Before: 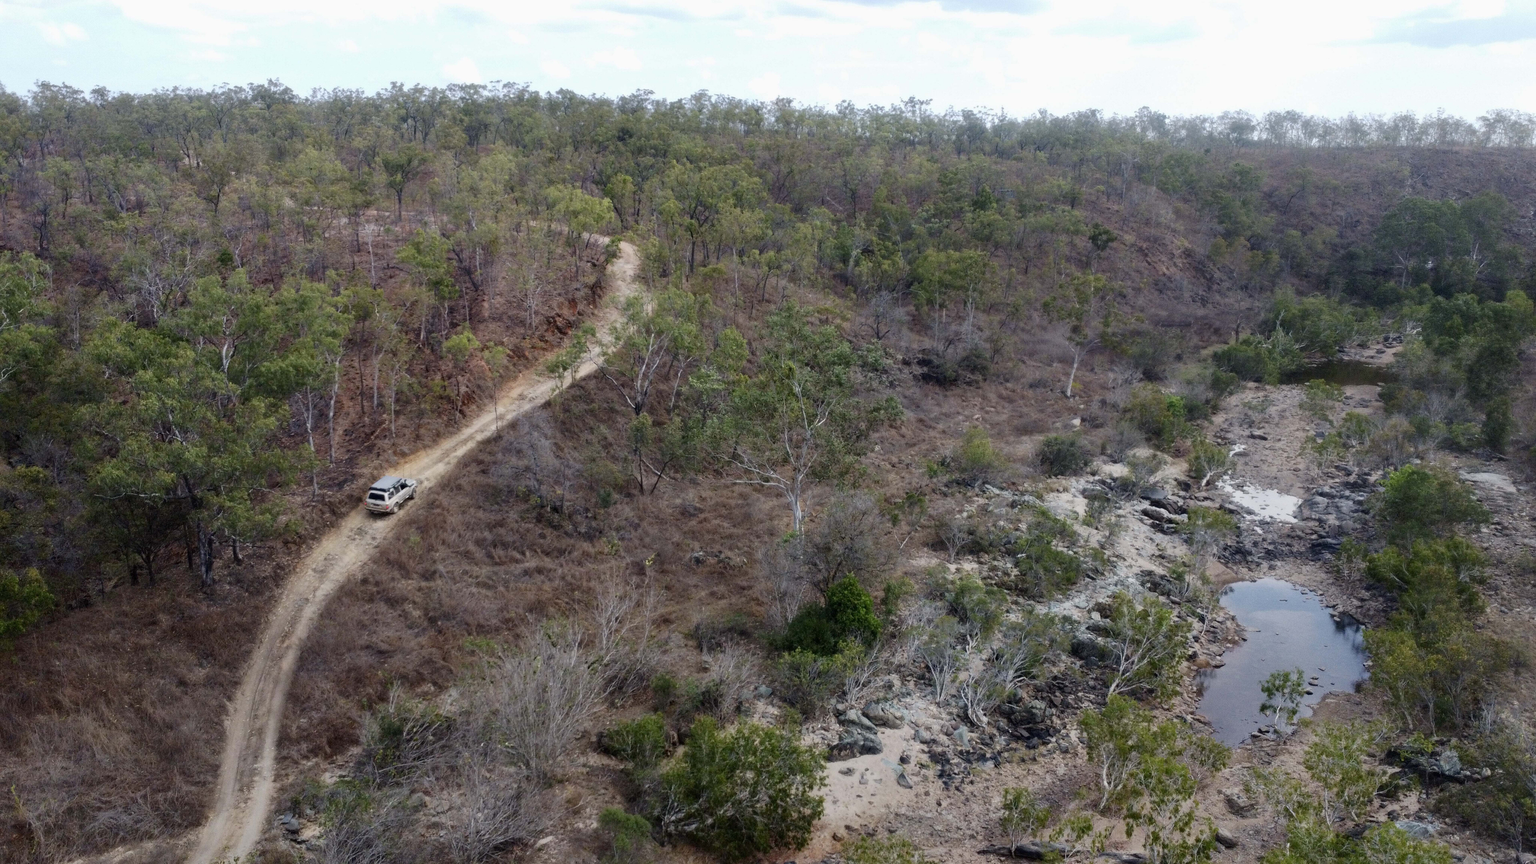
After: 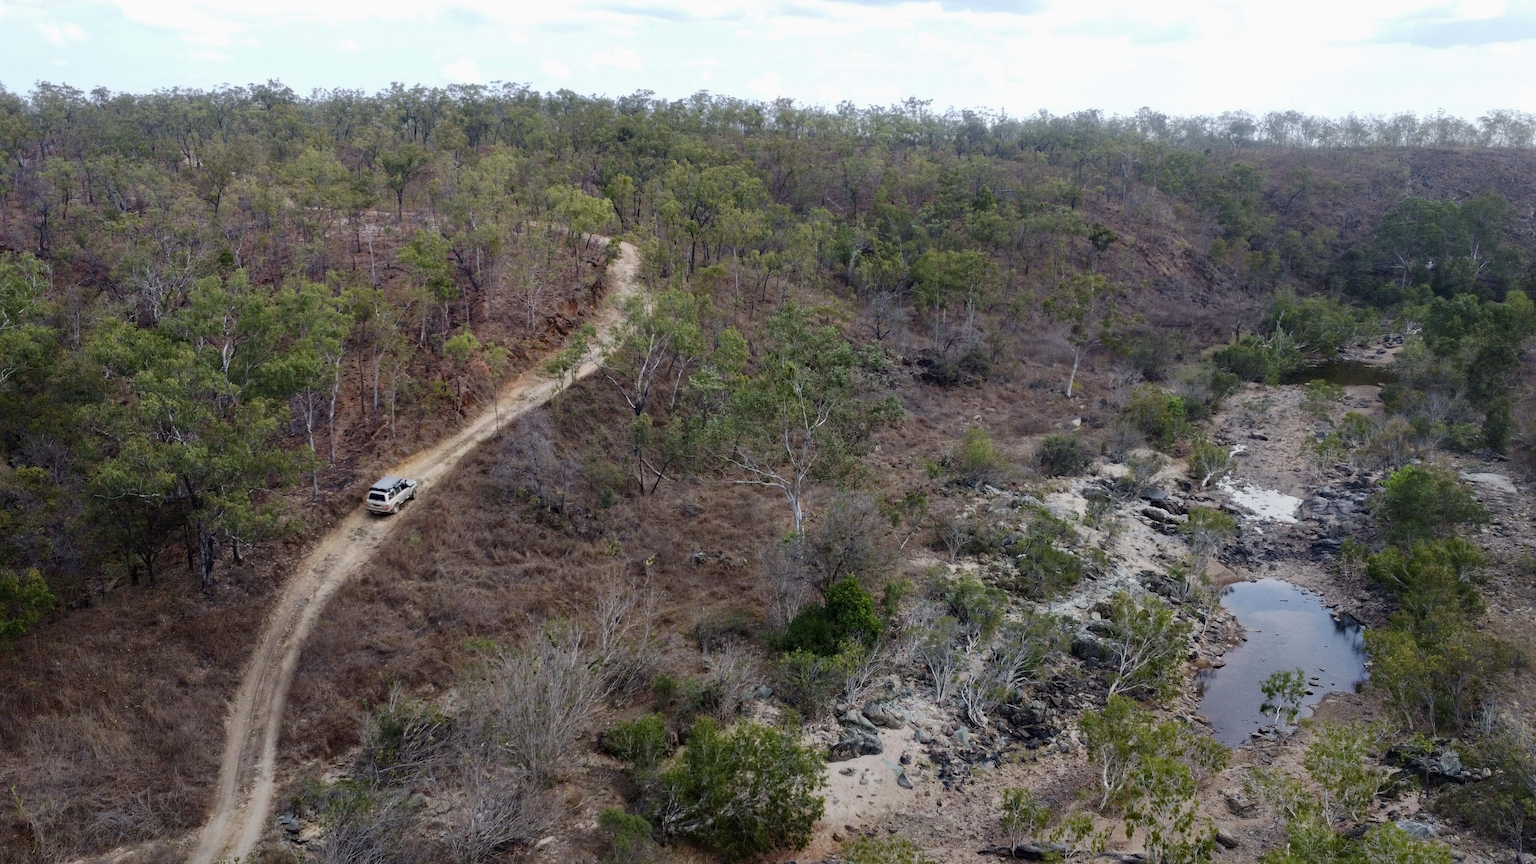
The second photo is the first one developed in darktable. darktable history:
sharpen: radius 1.222, amount 0.288, threshold 0.134
haze removal: adaptive false
